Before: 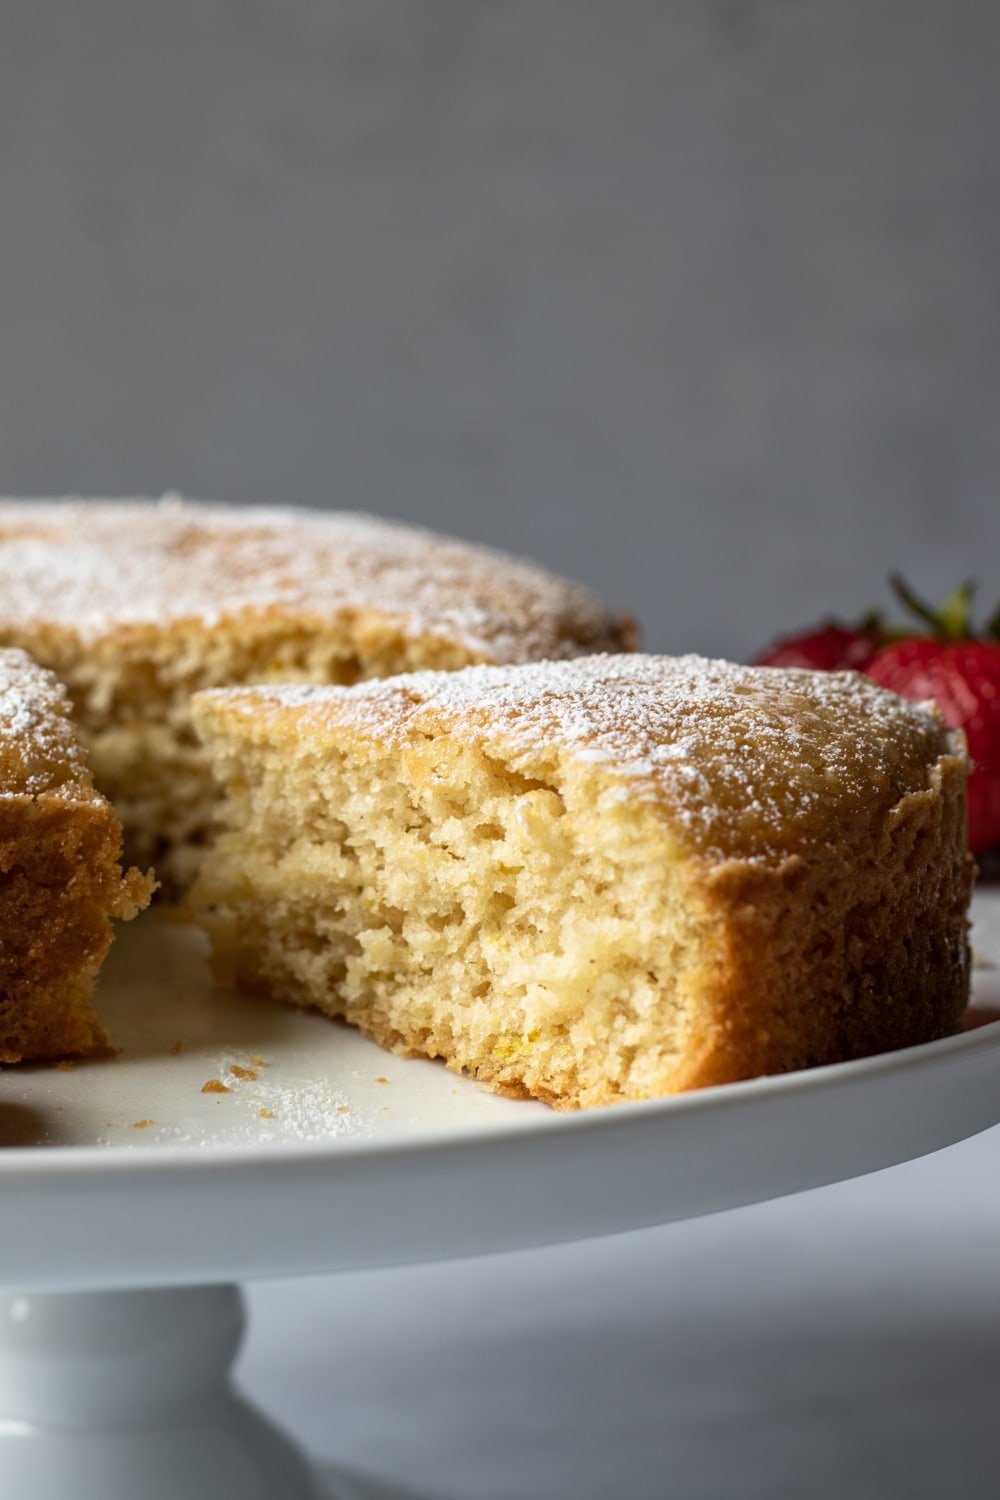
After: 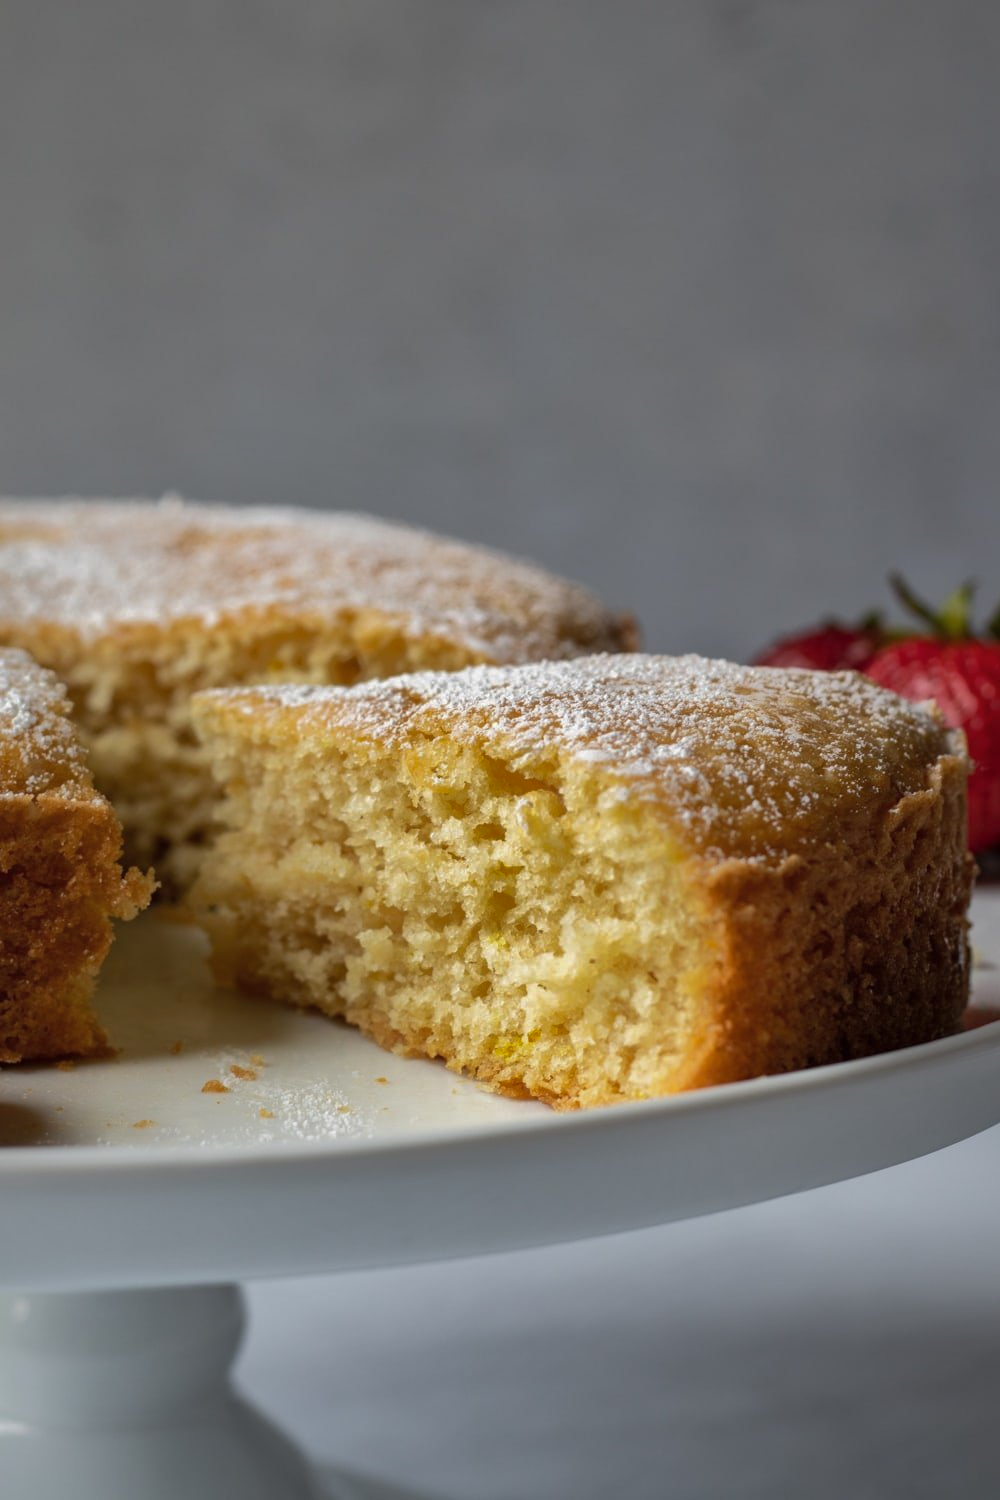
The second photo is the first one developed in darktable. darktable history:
shadows and highlights: shadows 38.94, highlights -76.27
